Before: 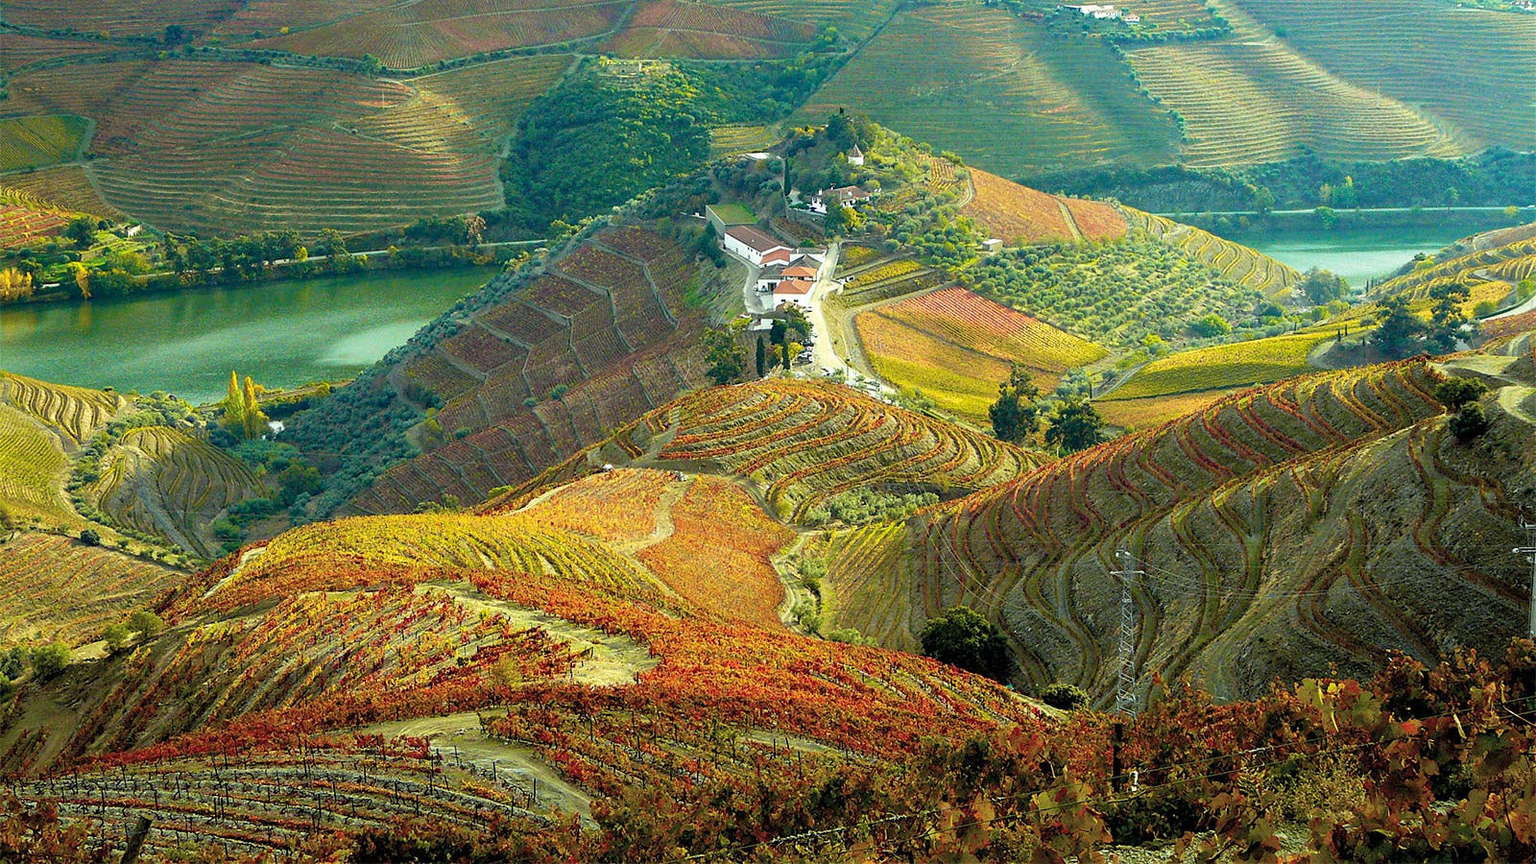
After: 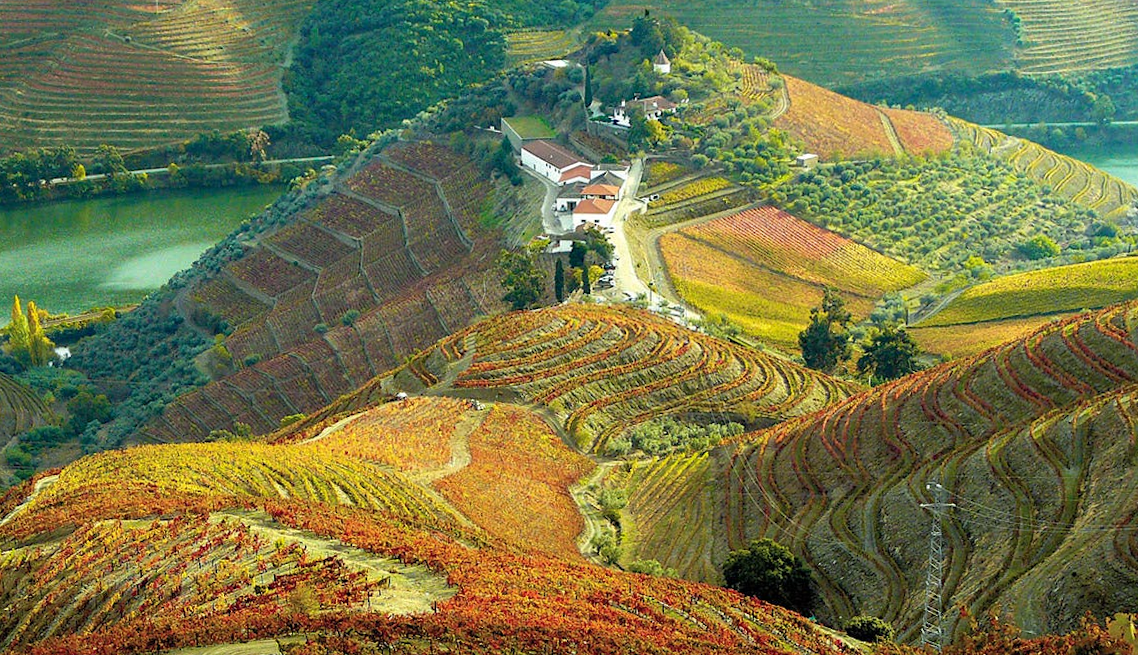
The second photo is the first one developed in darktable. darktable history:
rotate and perspective: rotation 0.074°, lens shift (vertical) 0.096, lens shift (horizontal) -0.041, crop left 0.043, crop right 0.952, crop top 0.024, crop bottom 0.979
crop and rotate: left 11.831%, top 11.346%, right 13.429%, bottom 13.899%
